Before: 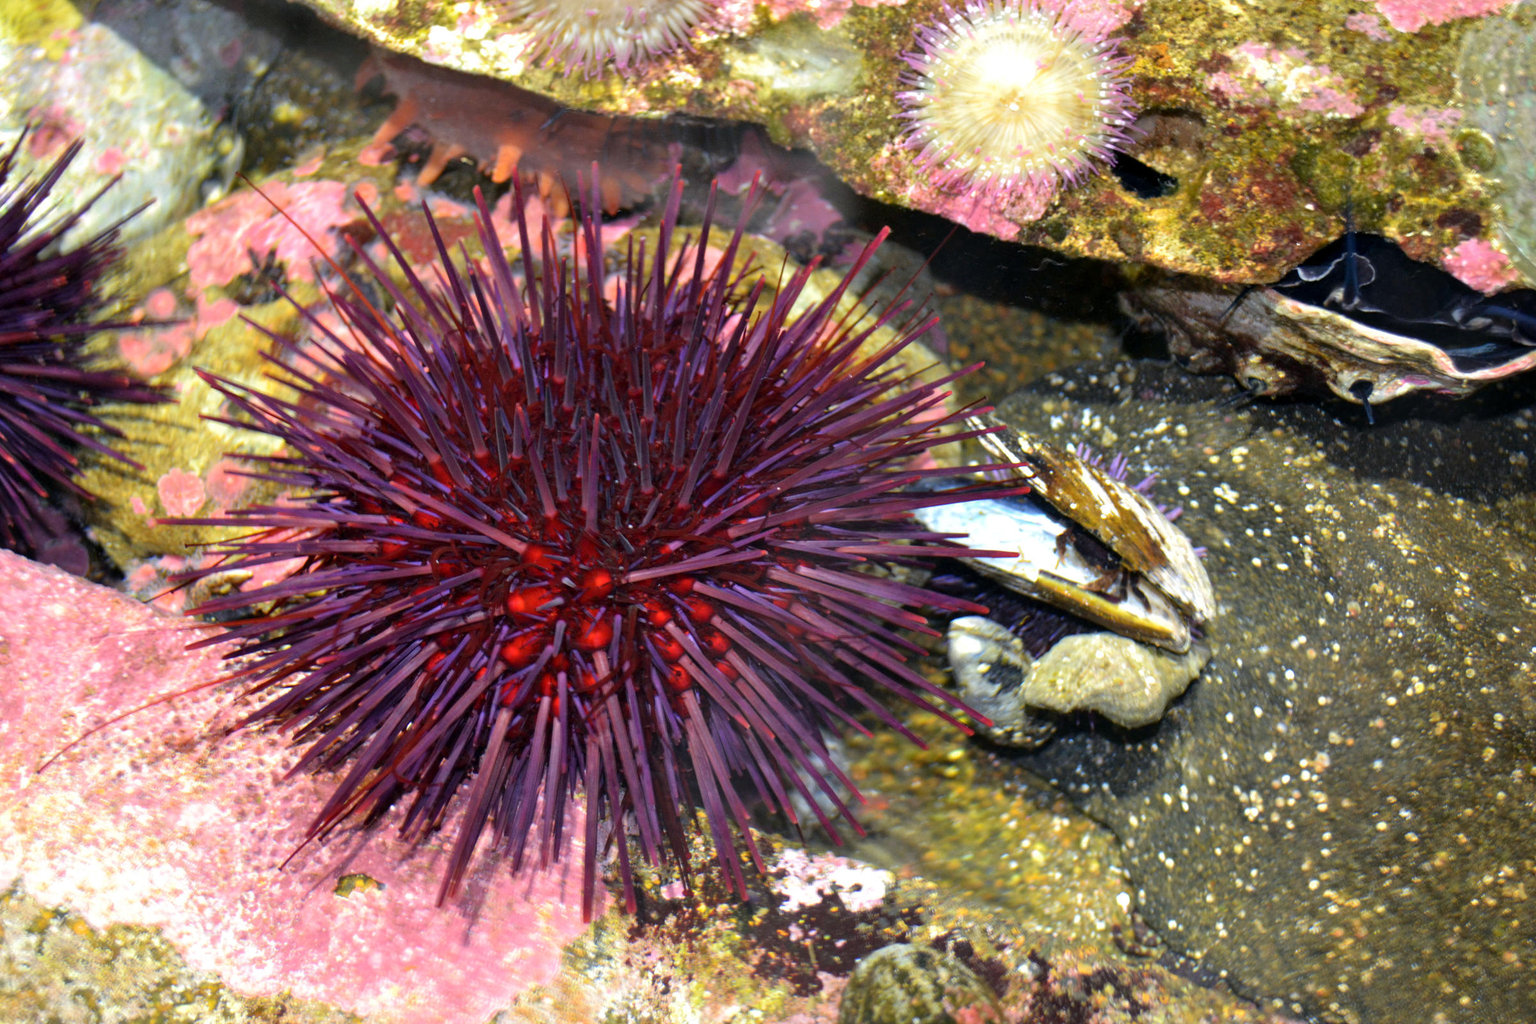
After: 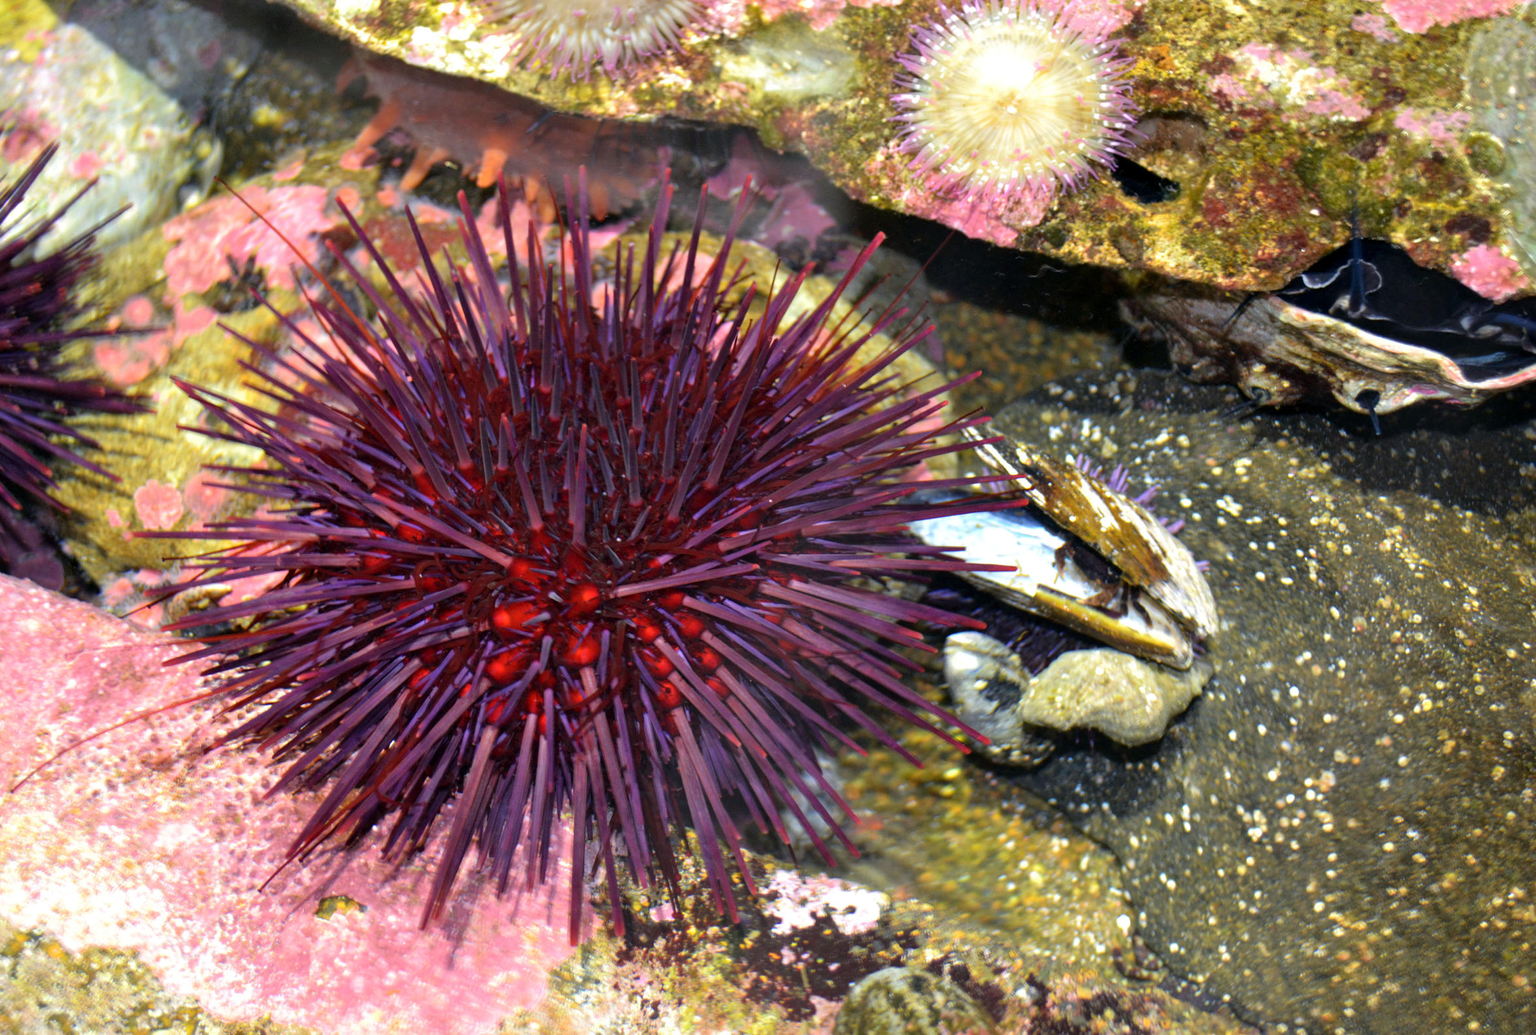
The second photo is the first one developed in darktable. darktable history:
crop and rotate: left 1.774%, right 0.633%, bottom 1.28%
